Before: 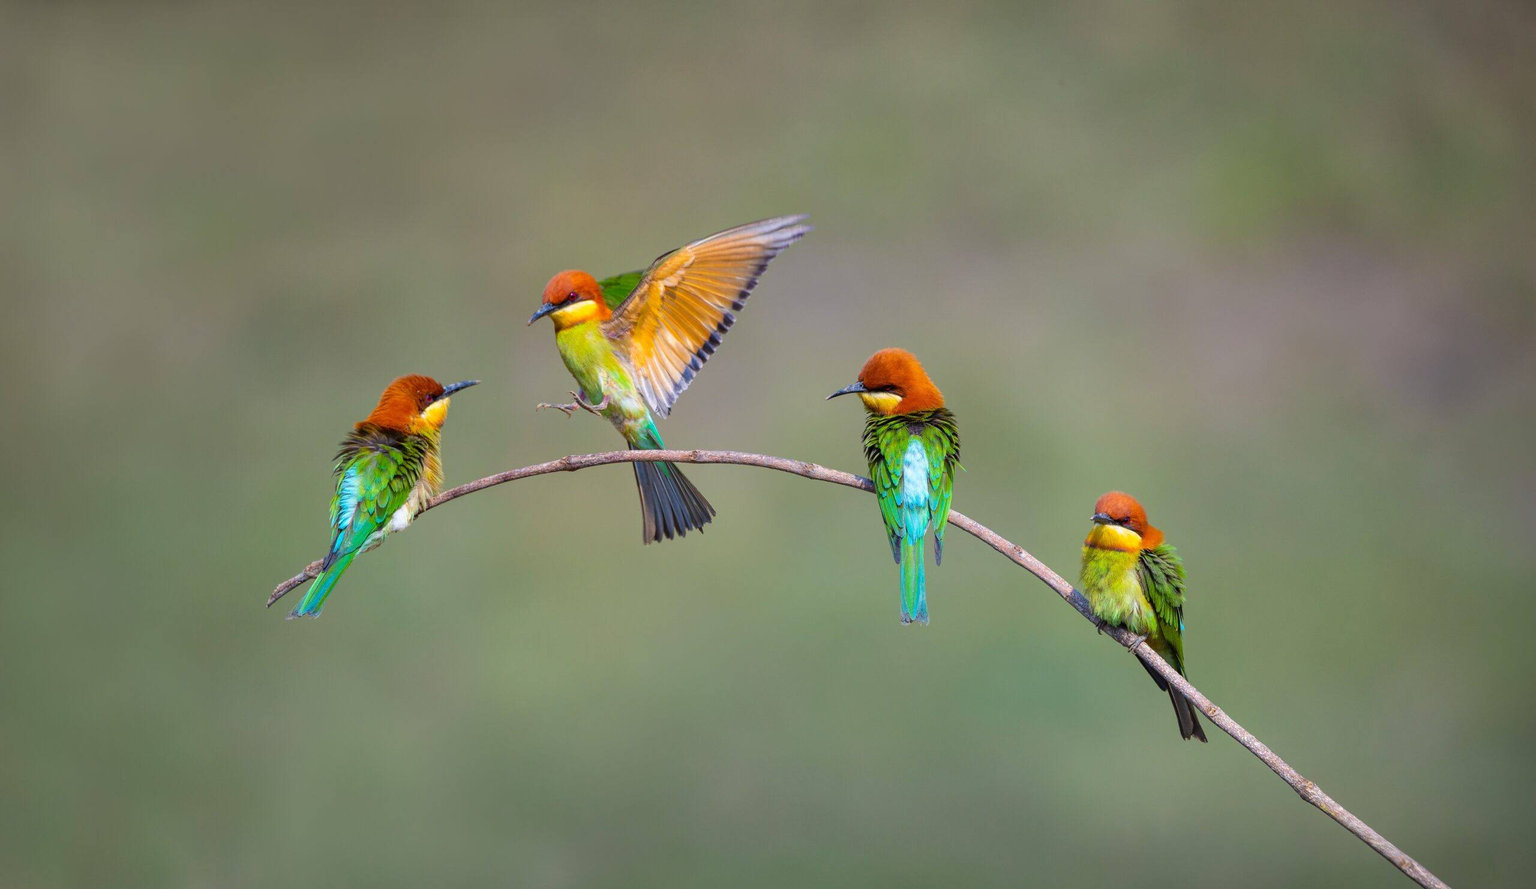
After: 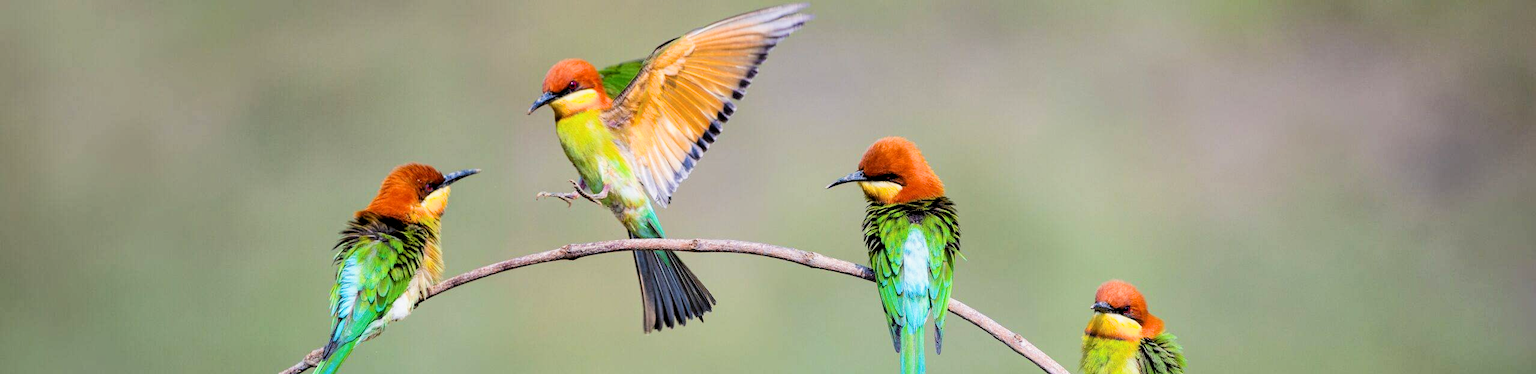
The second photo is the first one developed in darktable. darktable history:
crop and rotate: top 23.811%, bottom 33.996%
local contrast: highlights 101%, shadows 102%, detail 119%, midtone range 0.2
exposure: black level correction 0.001, exposure 0.498 EV, compensate exposure bias true, compensate highlight preservation false
filmic rgb: black relative exposure -5.13 EV, white relative exposure 3.99 EV, hardness 2.89, contrast 1.401, highlights saturation mix -30%, iterations of high-quality reconstruction 0
